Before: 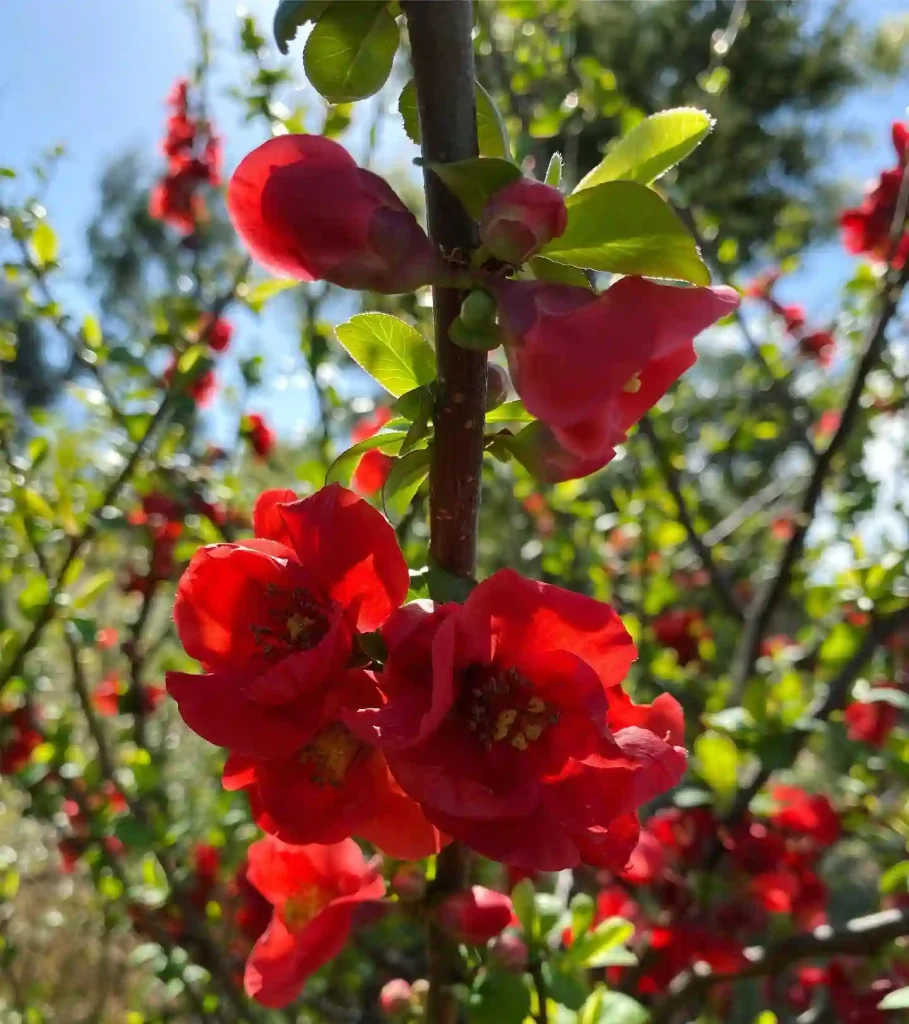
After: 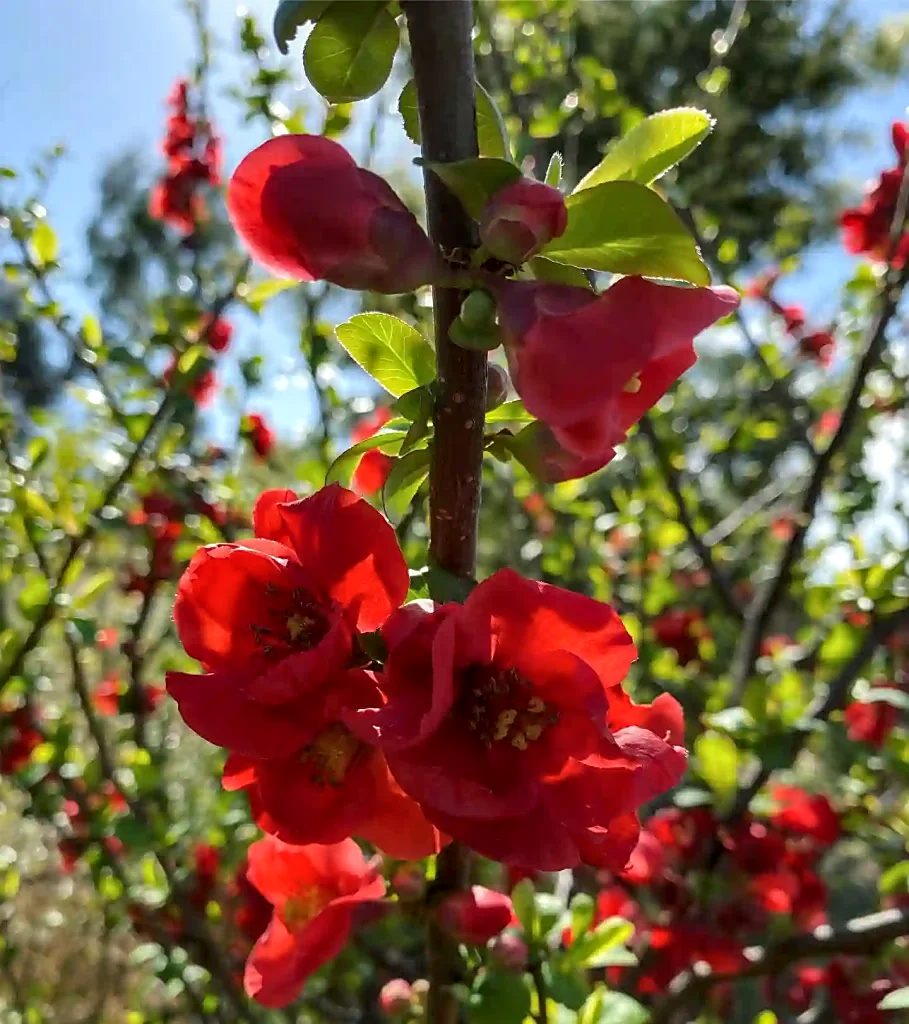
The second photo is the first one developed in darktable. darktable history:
sharpen: radius 1.864, amount 0.398, threshold 1.271
local contrast: on, module defaults
